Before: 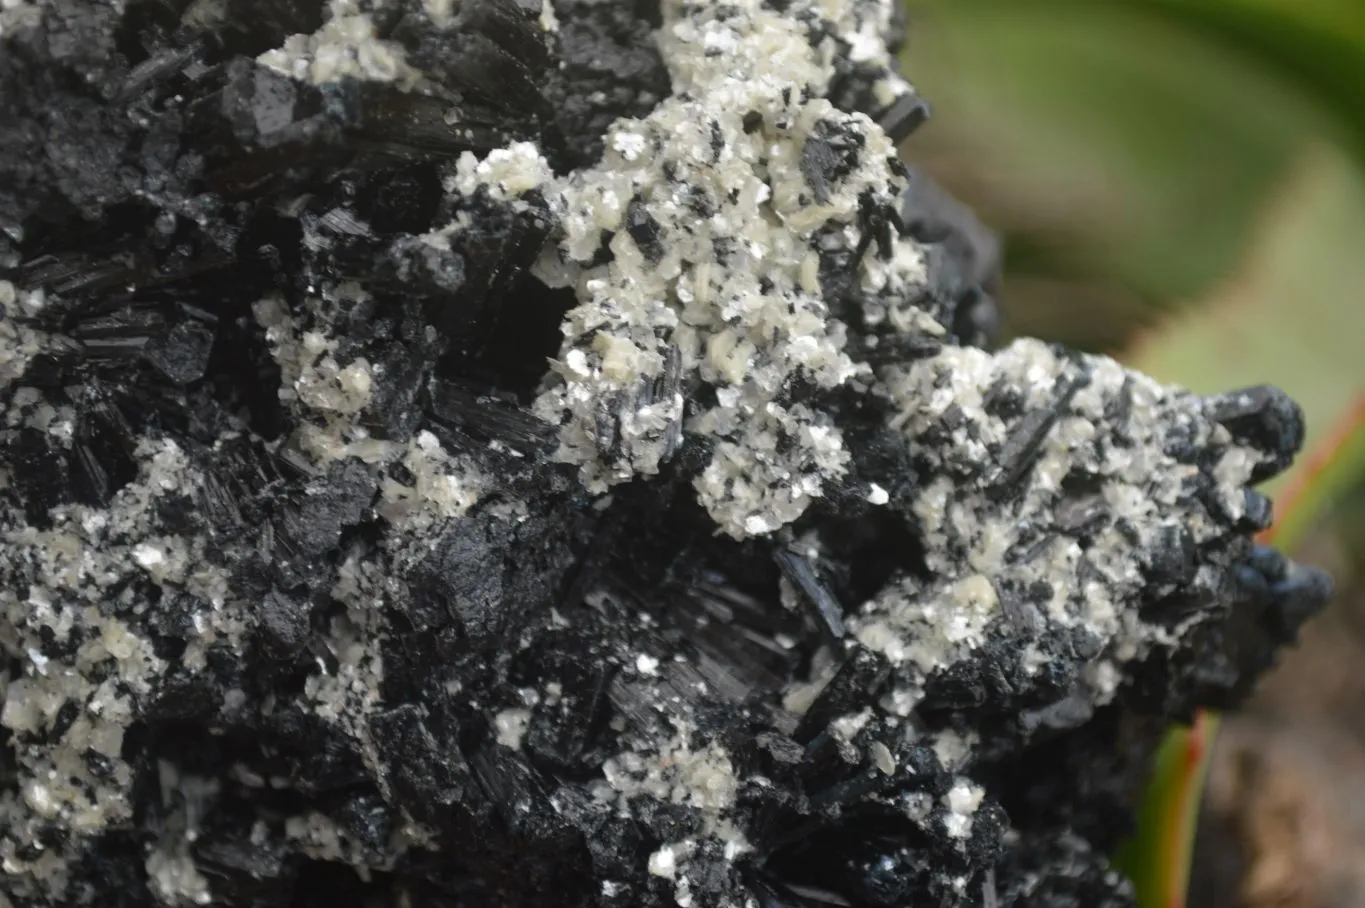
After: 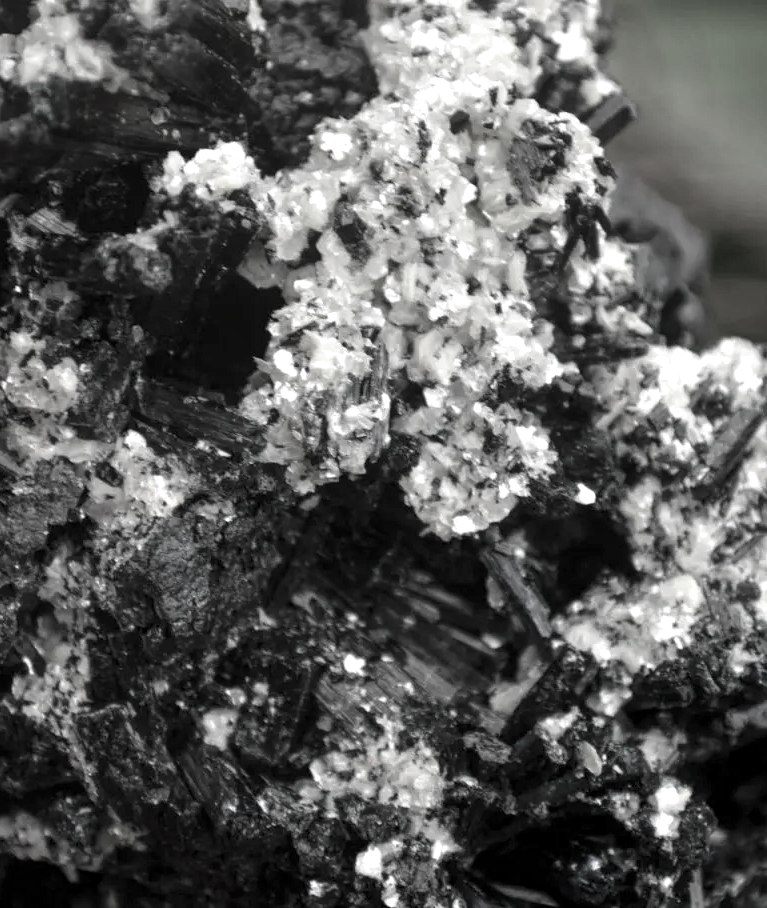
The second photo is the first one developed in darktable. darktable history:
exposure: exposure 0.178 EV, compensate exposure bias true, compensate highlight preservation false
local contrast: highlights 123%, shadows 126%, detail 140%, midtone range 0.254
crop: left 21.496%, right 22.254%
color contrast: green-magenta contrast 0.3, blue-yellow contrast 0.15
